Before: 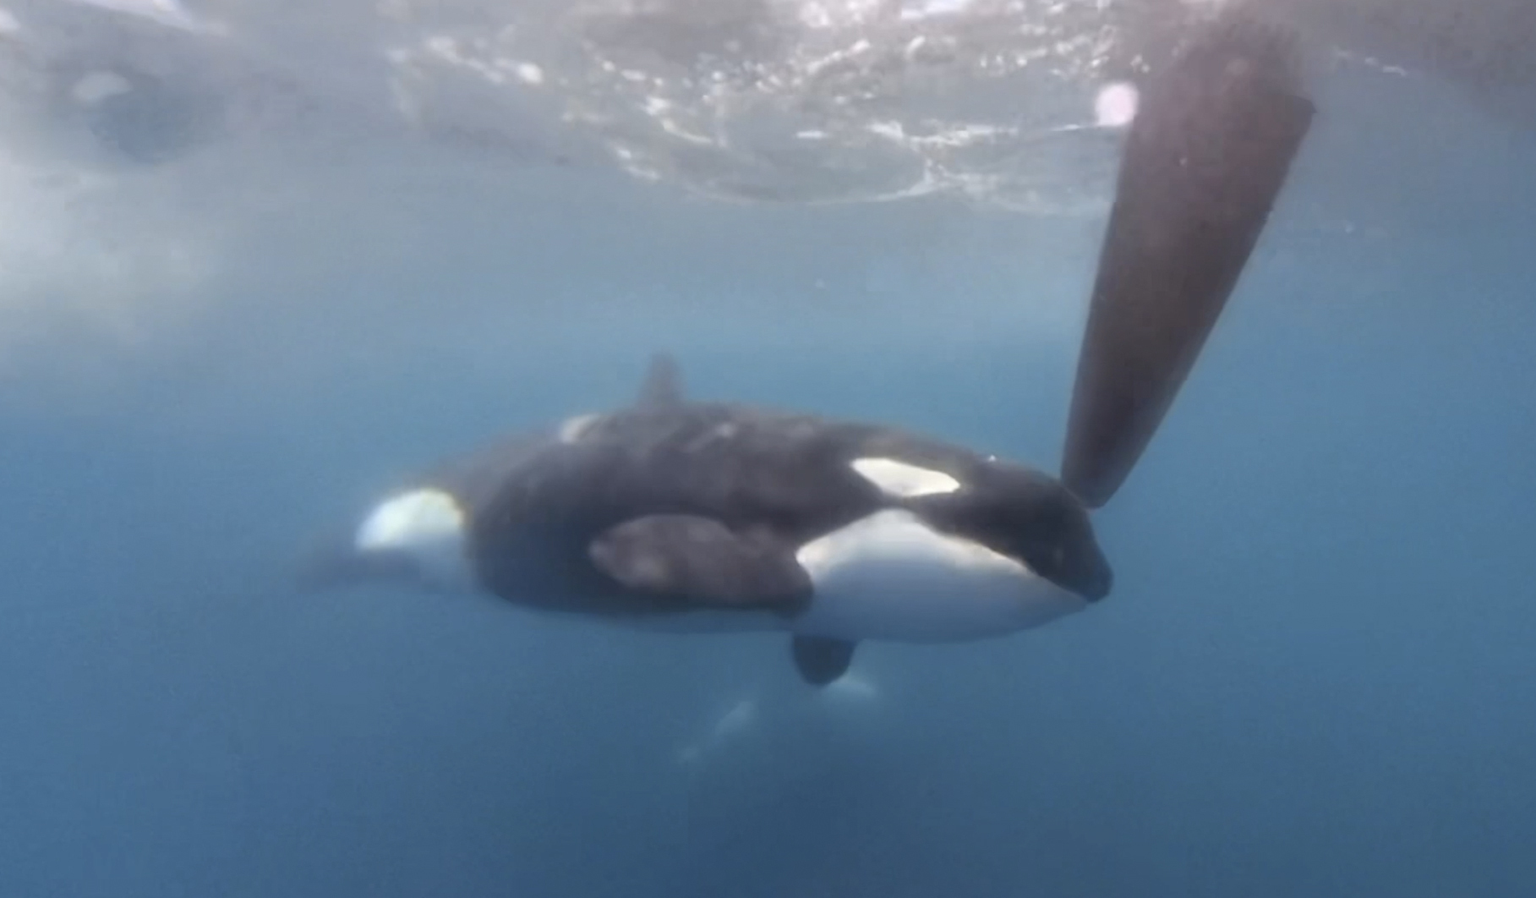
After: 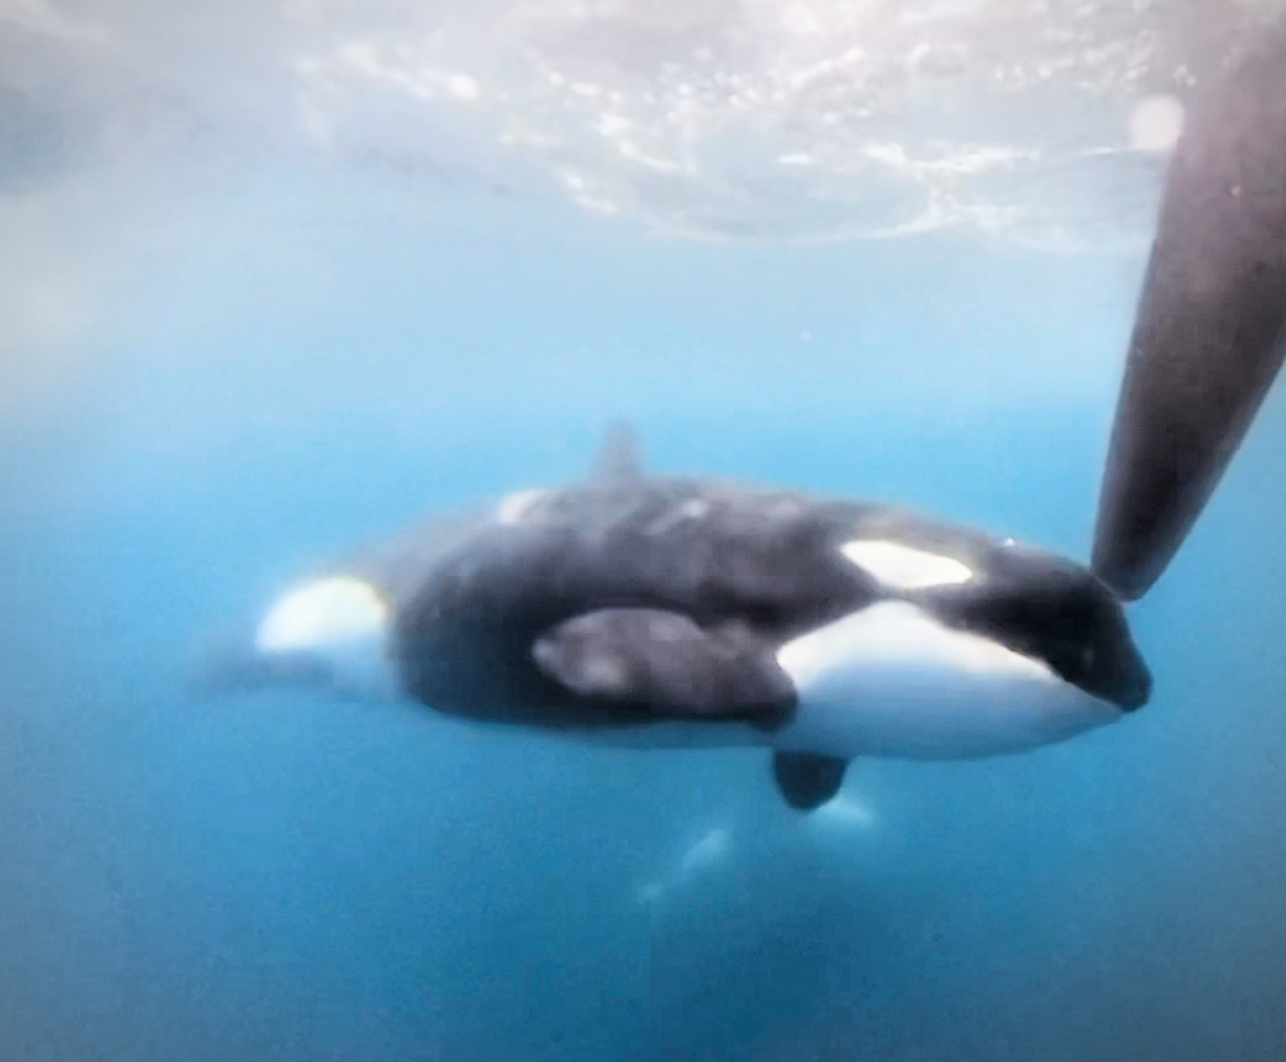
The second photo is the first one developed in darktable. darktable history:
sharpen: radius 1.458, amount 0.398, threshold 1.271
filmic rgb: black relative exposure -5 EV, white relative exposure 3.5 EV, hardness 3.19, contrast 1.4, highlights saturation mix -50%
exposure: black level correction 0.001, exposure 0.5 EV, compensate exposure bias true, compensate highlight preservation false
vignetting: fall-off radius 60.92%
crop and rotate: left 9.061%, right 20.142%
tone curve: curves: ch0 [(0, 0) (0.004, 0.001) (0.133, 0.112) (0.325, 0.362) (0.832, 0.893) (1, 1)], color space Lab, linked channels, preserve colors none
